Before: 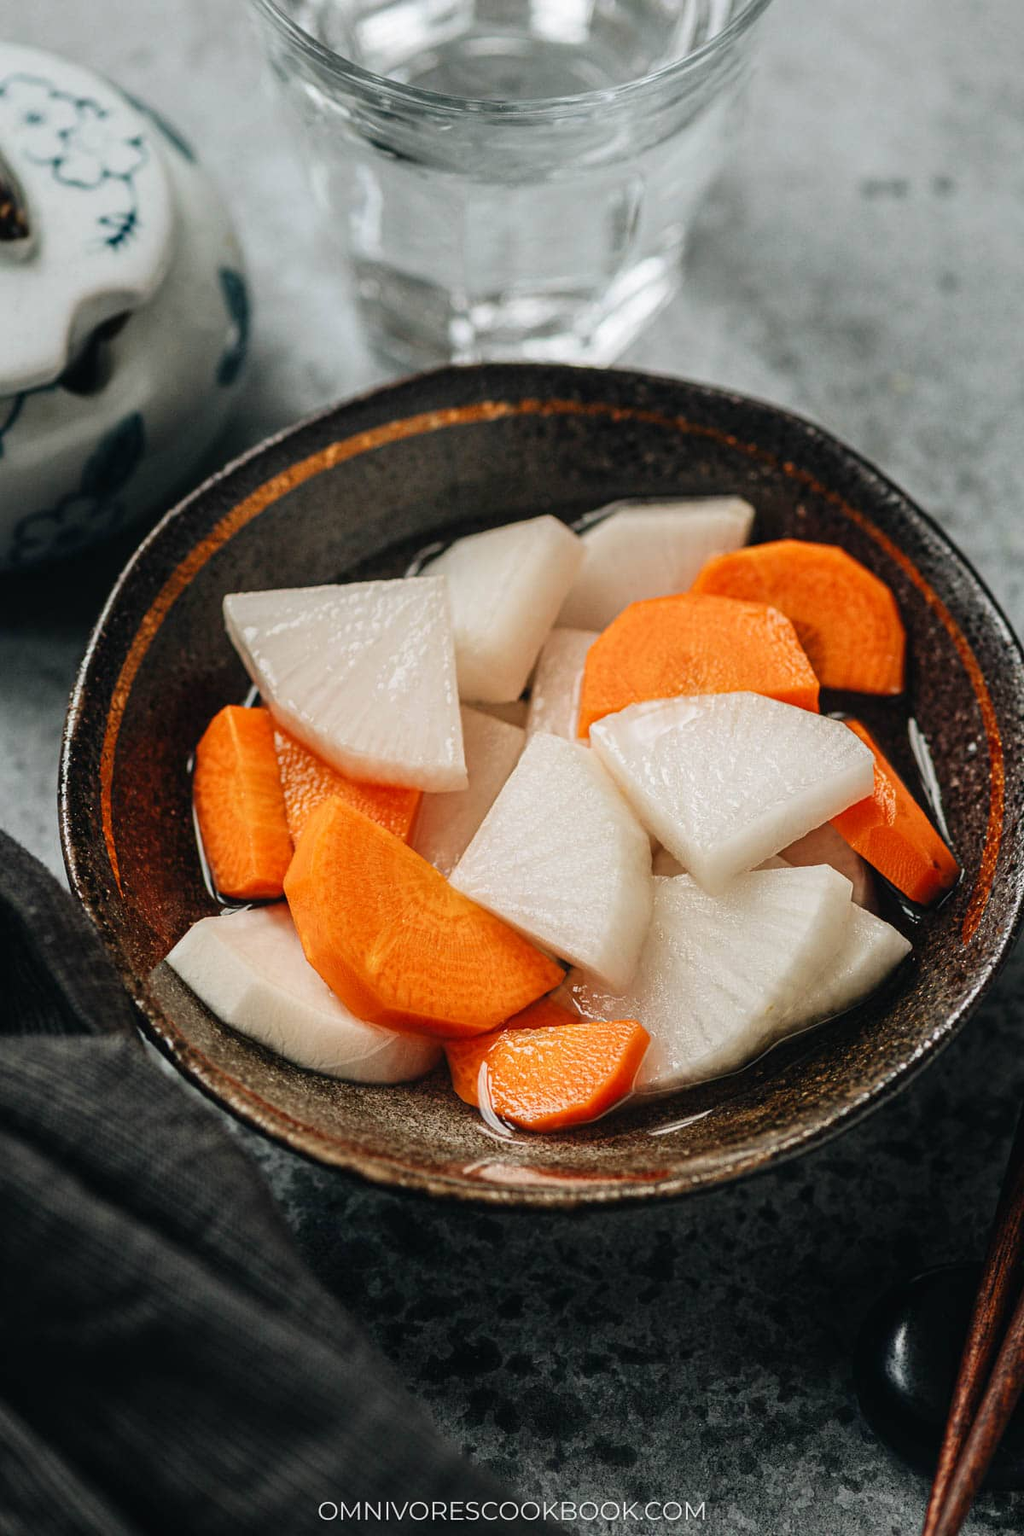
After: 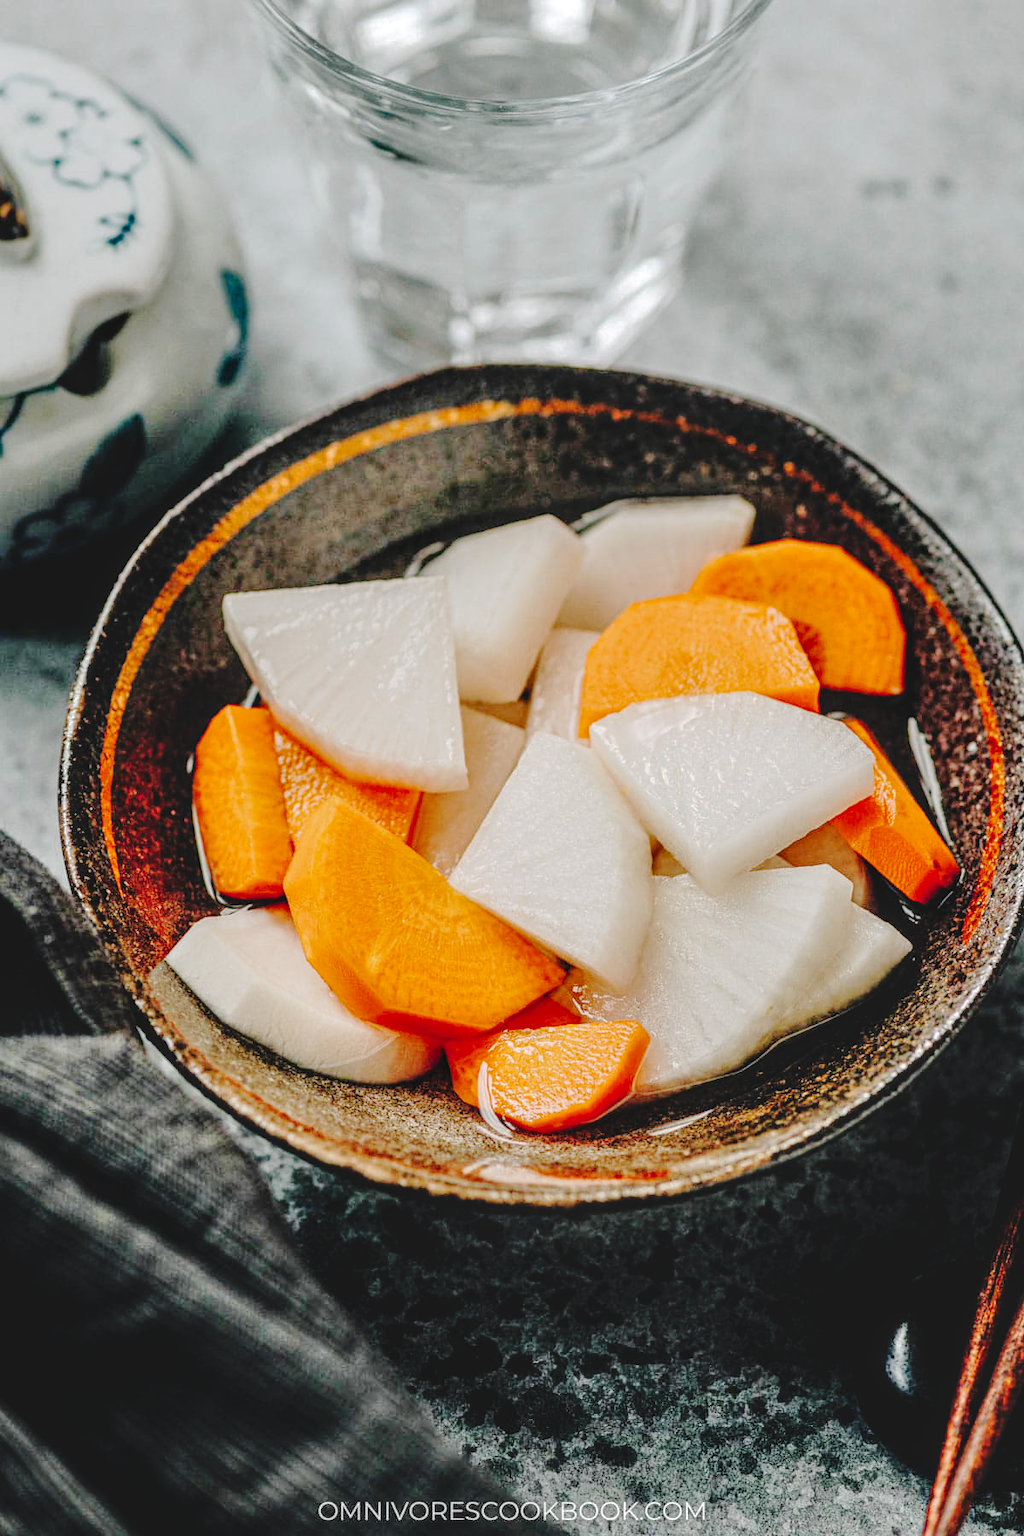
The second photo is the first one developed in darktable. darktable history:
local contrast: on, module defaults
tone equalizer: -7 EV 0.164 EV, -6 EV 0.584 EV, -5 EV 1.11 EV, -4 EV 1.34 EV, -3 EV 1.18 EV, -2 EV 0.6 EV, -1 EV 0.164 EV
tone curve: curves: ch0 [(0, 0) (0.003, 0.089) (0.011, 0.089) (0.025, 0.088) (0.044, 0.089) (0.069, 0.094) (0.1, 0.108) (0.136, 0.119) (0.177, 0.147) (0.224, 0.204) (0.277, 0.28) (0.335, 0.389) (0.399, 0.486) (0.468, 0.588) (0.543, 0.647) (0.623, 0.705) (0.709, 0.759) (0.801, 0.815) (0.898, 0.873) (1, 1)], preserve colors none
